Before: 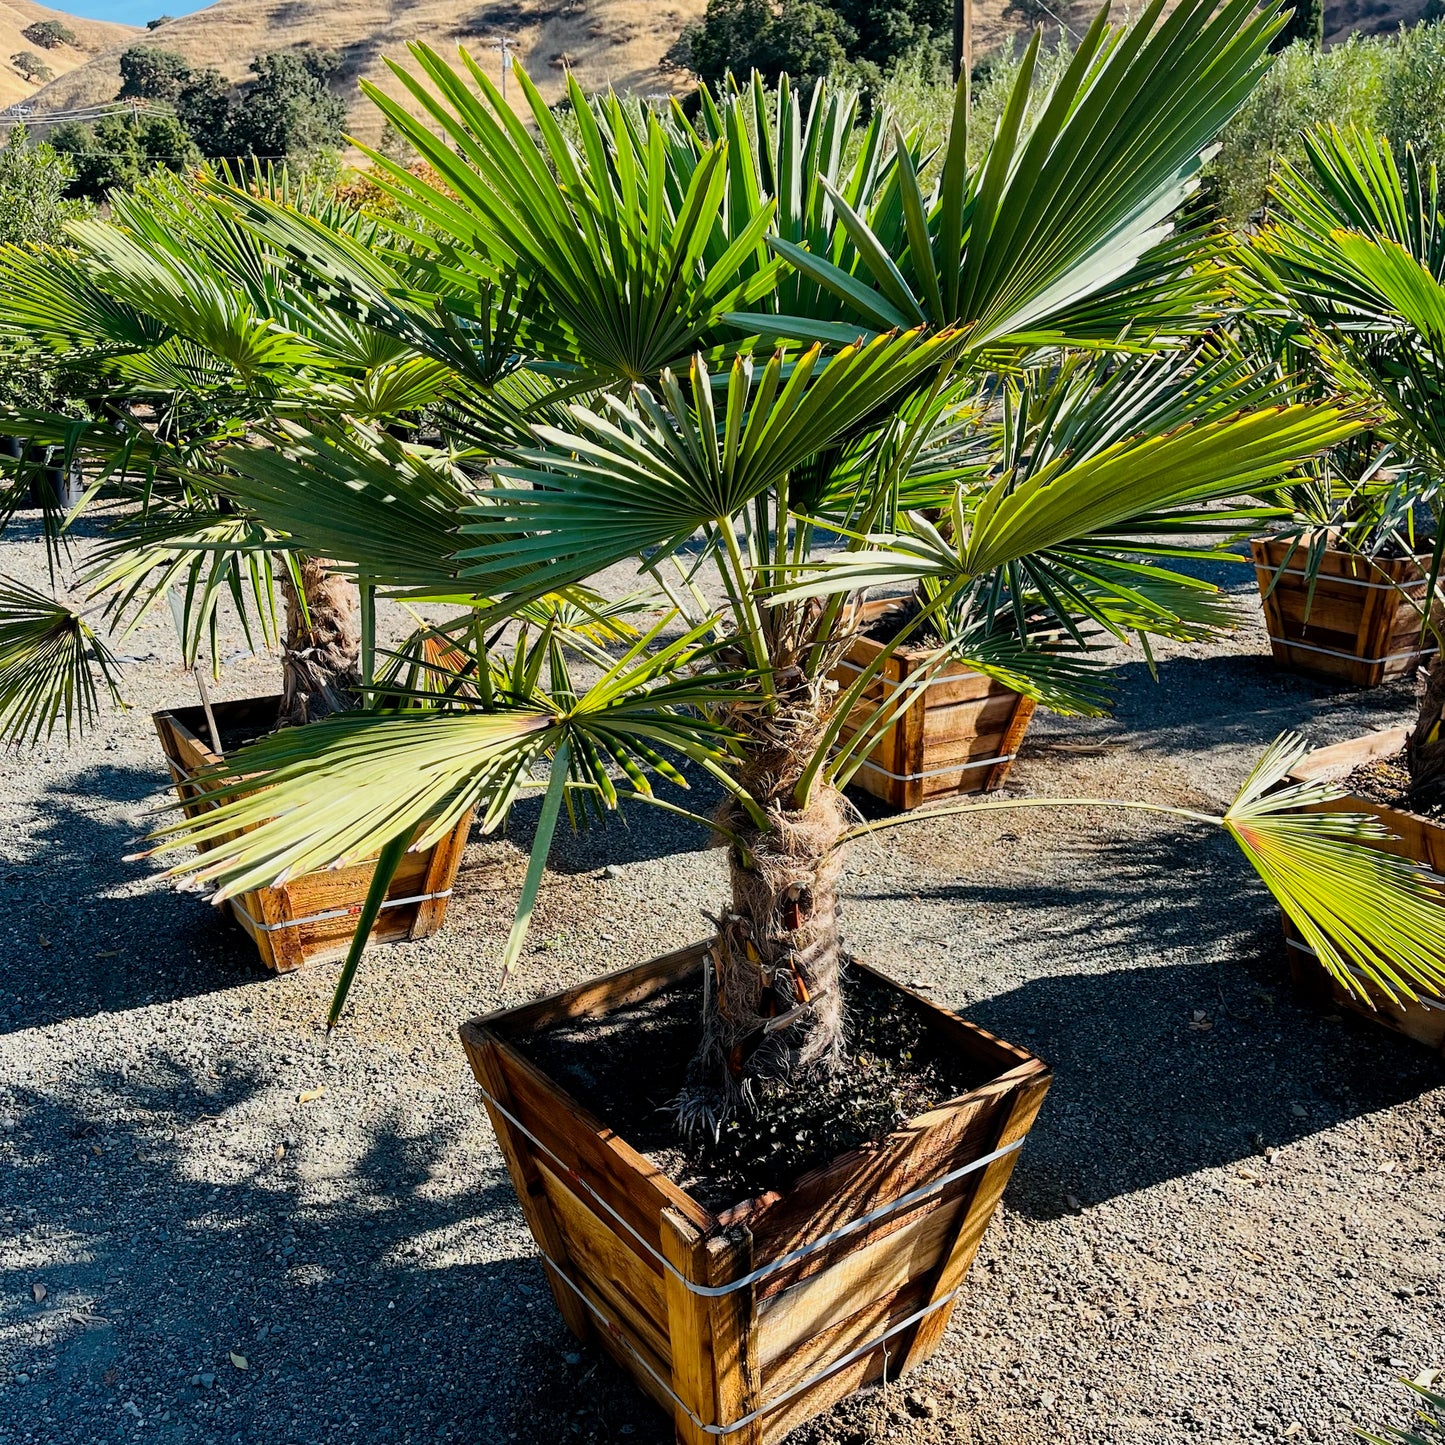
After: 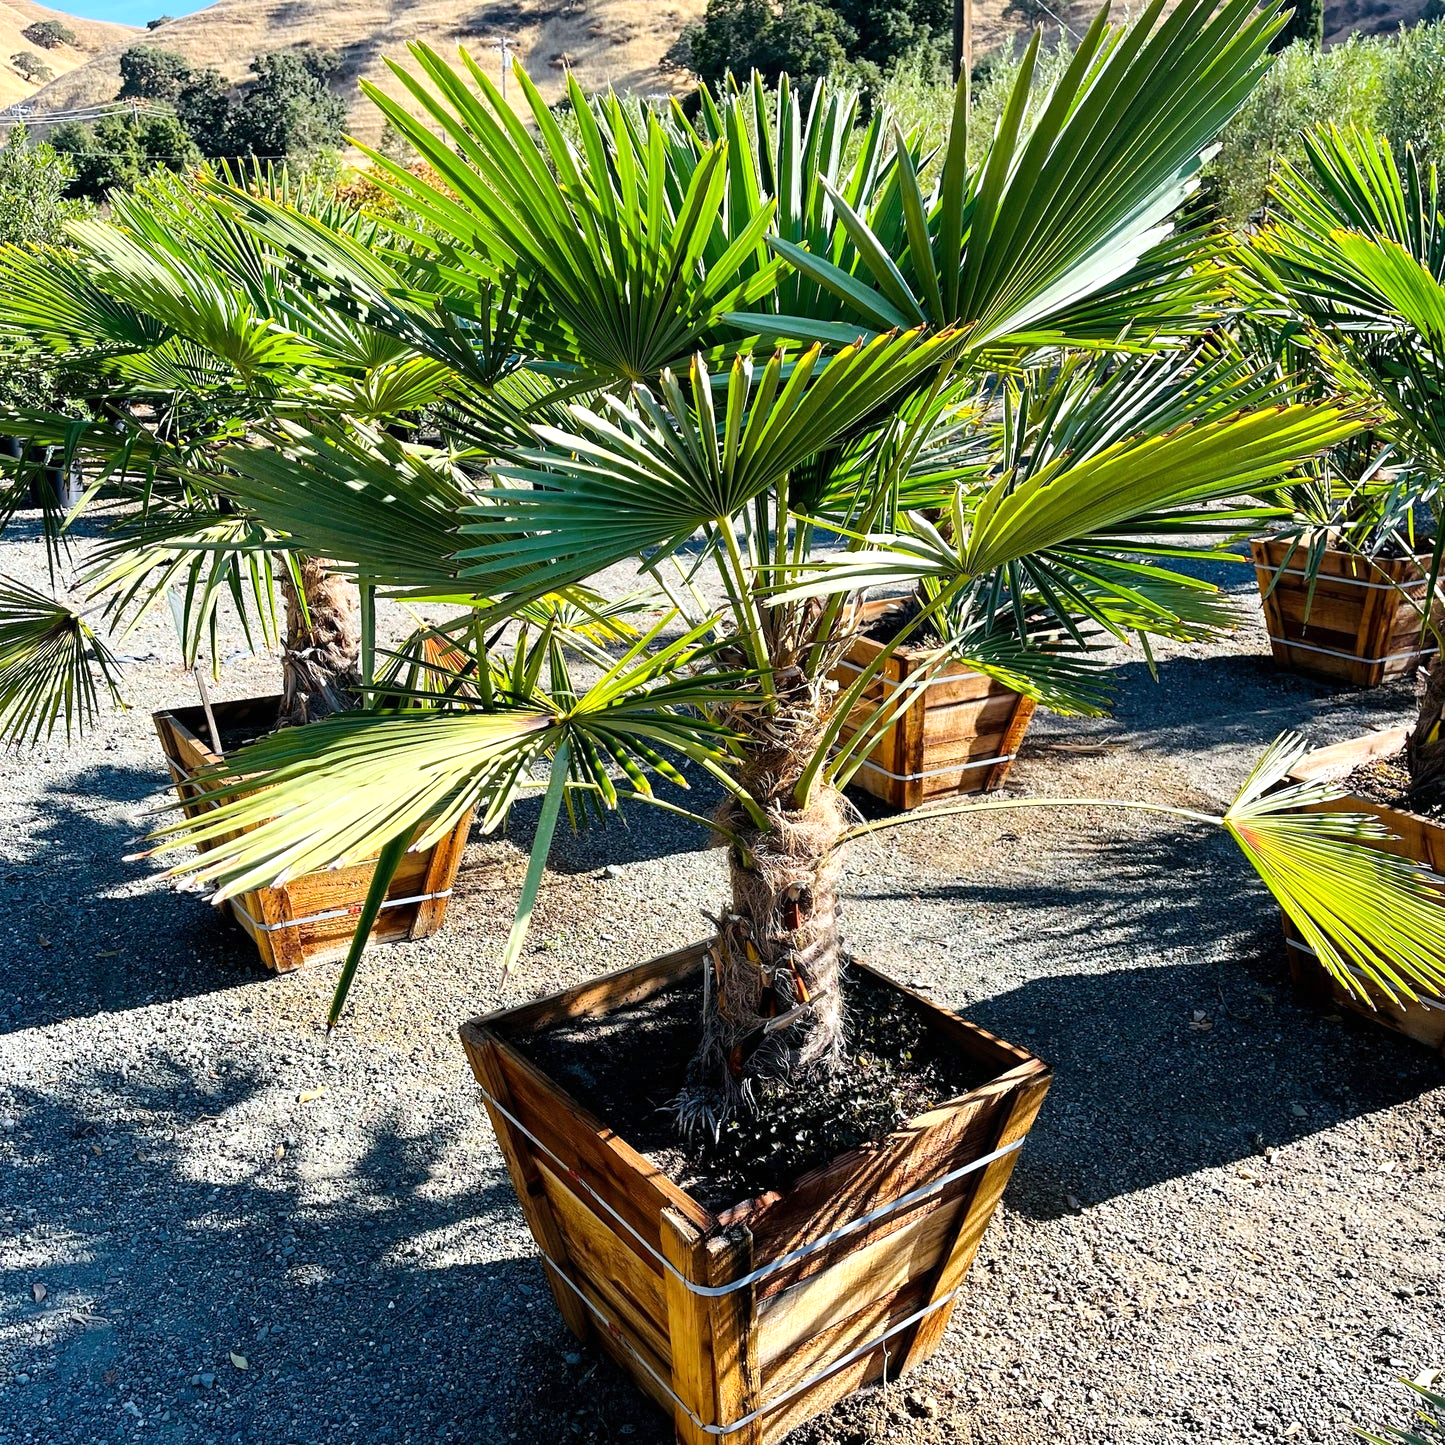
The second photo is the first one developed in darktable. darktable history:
exposure: black level correction 0, exposure 0.5 EV, compensate highlight preservation false
white balance: red 0.976, blue 1.04
